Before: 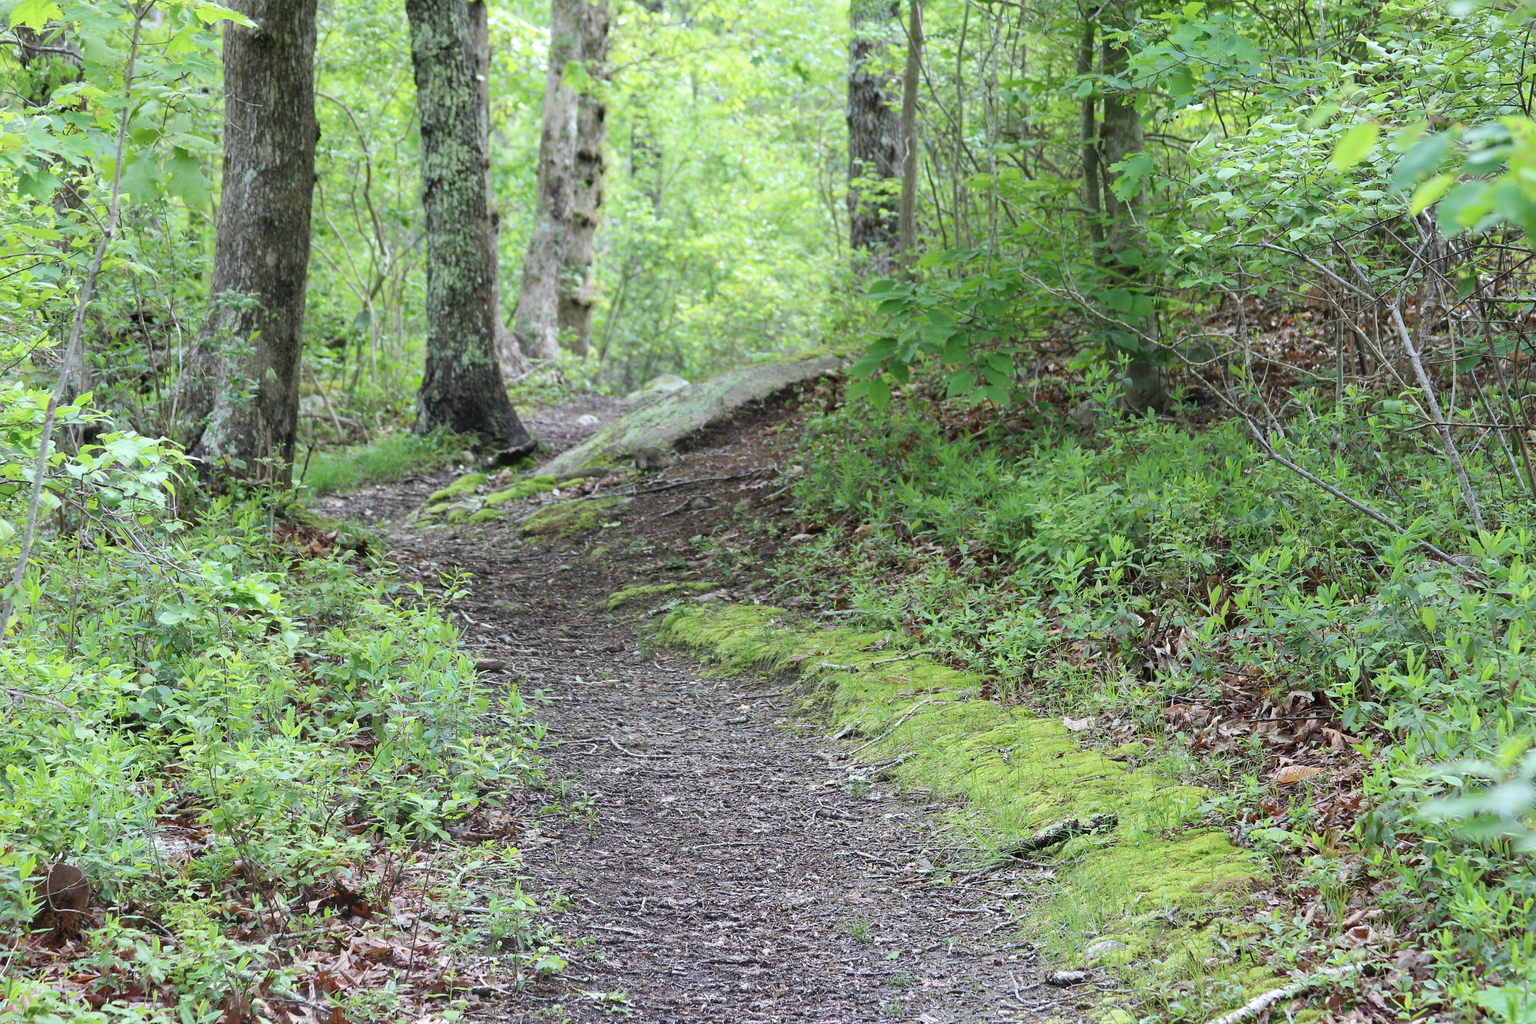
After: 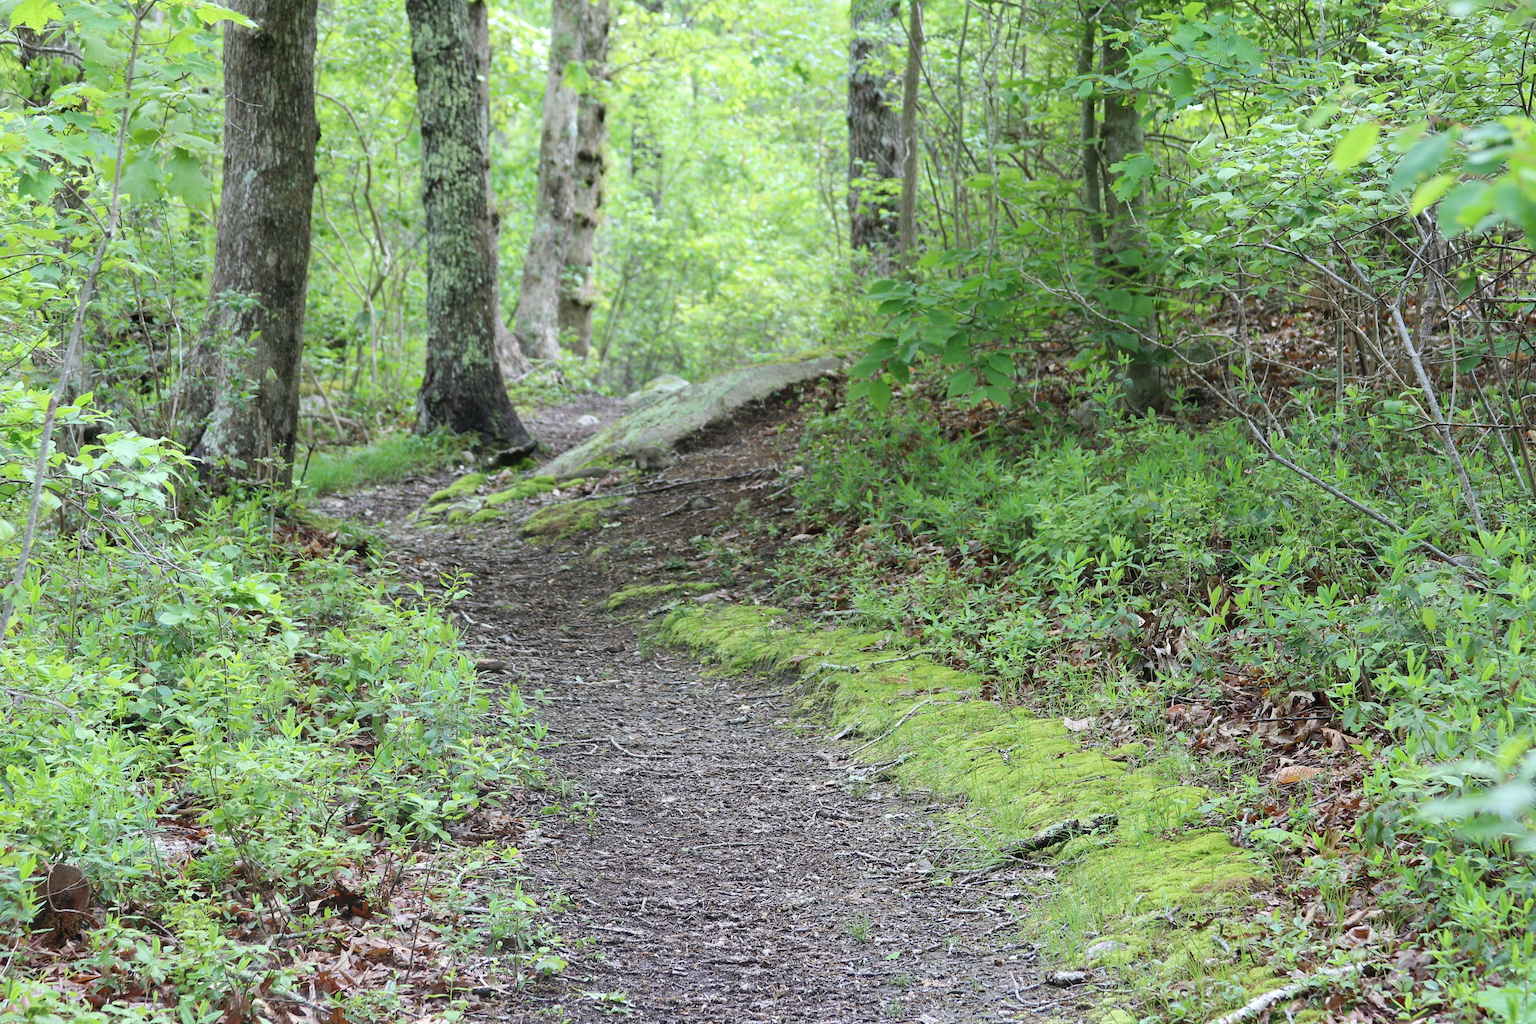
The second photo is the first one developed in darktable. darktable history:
tone curve: curves: ch0 [(0, 0) (0.584, 0.595) (1, 1)], color space Lab, linked channels, preserve colors none
